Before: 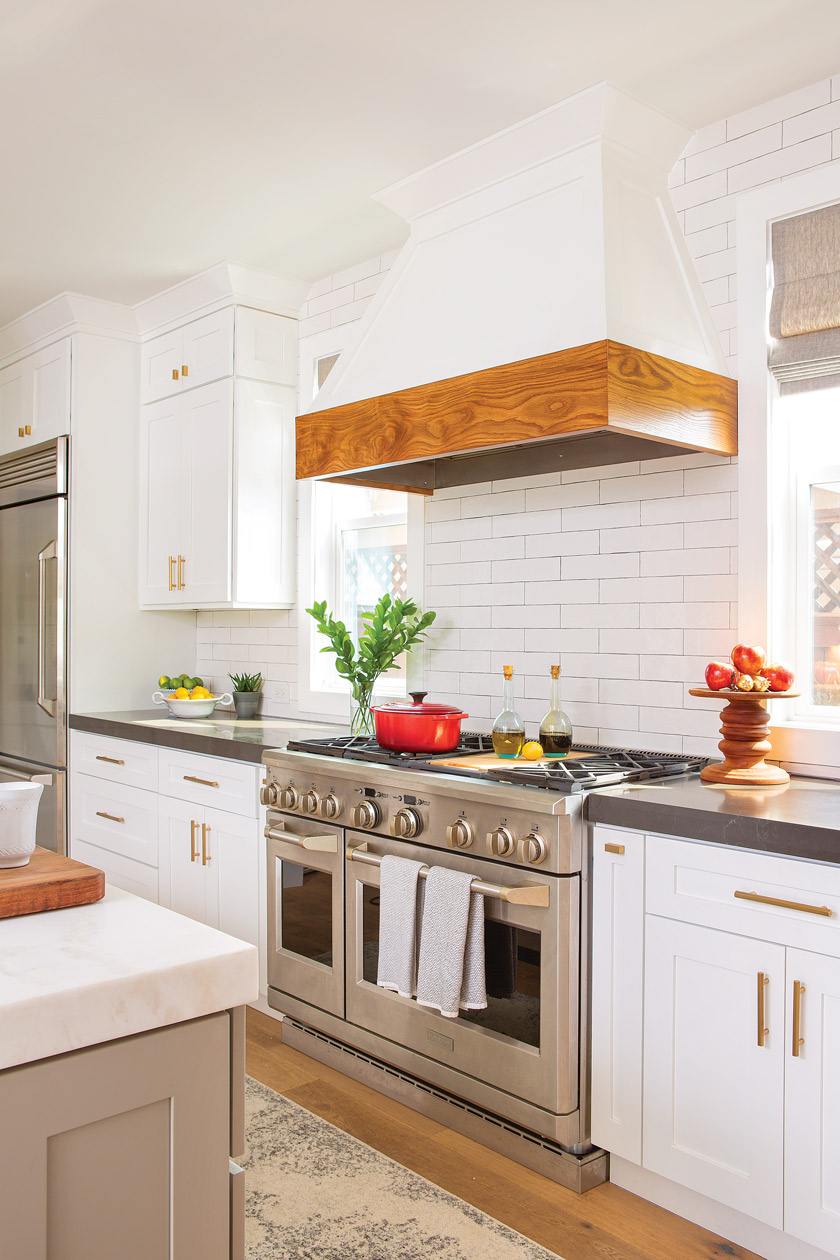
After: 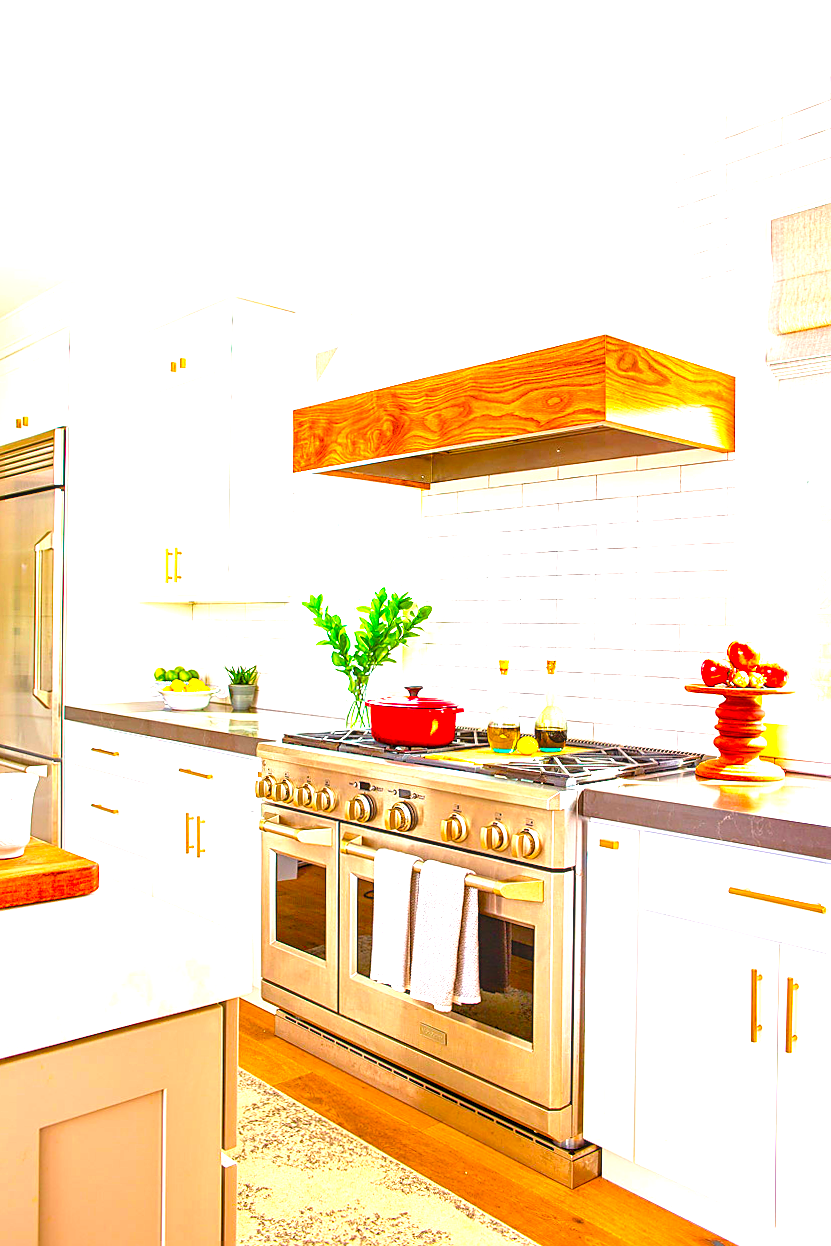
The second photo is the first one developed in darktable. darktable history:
base curve: curves: ch0 [(0, 0) (0.088, 0.125) (0.176, 0.251) (0.354, 0.501) (0.613, 0.749) (1, 0.877)], preserve colors none
color balance rgb: highlights gain › chroma 0.181%, highlights gain › hue 330.1°, linear chroma grading › global chroma 8.421%, perceptual saturation grading › global saturation 35.725%, perceptual saturation grading › shadows 35.451%, global vibrance 9.708%
local contrast: on, module defaults
sharpen: on, module defaults
levels: black 3.81%, levels [0, 0.394, 0.787]
crop and rotate: angle -0.408°
contrast brightness saturation: brightness -0.017, saturation 0.355
